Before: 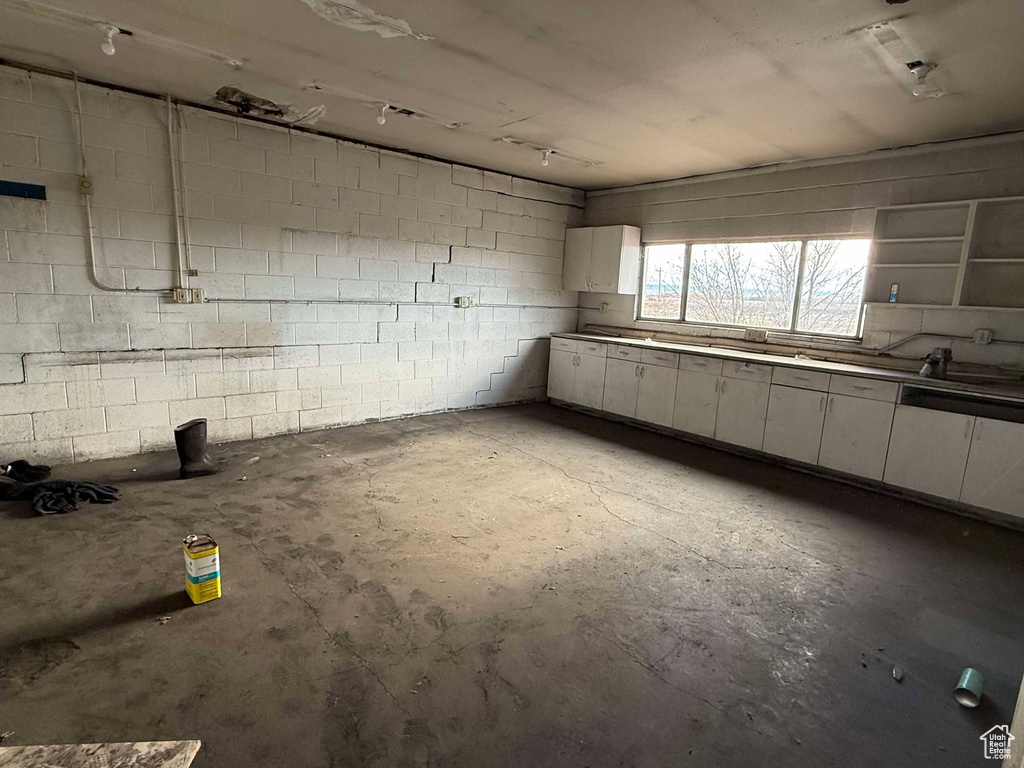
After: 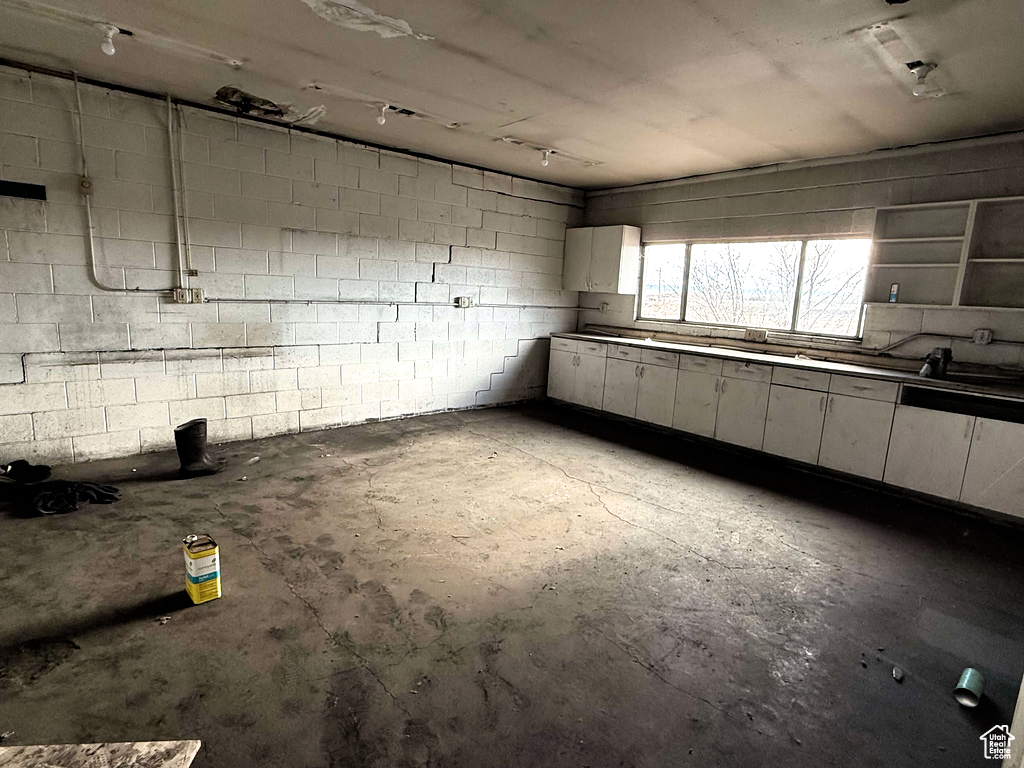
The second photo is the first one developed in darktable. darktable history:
shadows and highlights: soften with gaussian
filmic rgb: black relative exposure -8.18 EV, white relative exposure 2.2 EV, threshold 5.96 EV, target white luminance 99.855%, hardness 7.12, latitude 75.49%, contrast 1.324, highlights saturation mix -1.61%, shadows ↔ highlights balance 30.05%, color science v6 (2022), iterations of high-quality reconstruction 0, enable highlight reconstruction true
